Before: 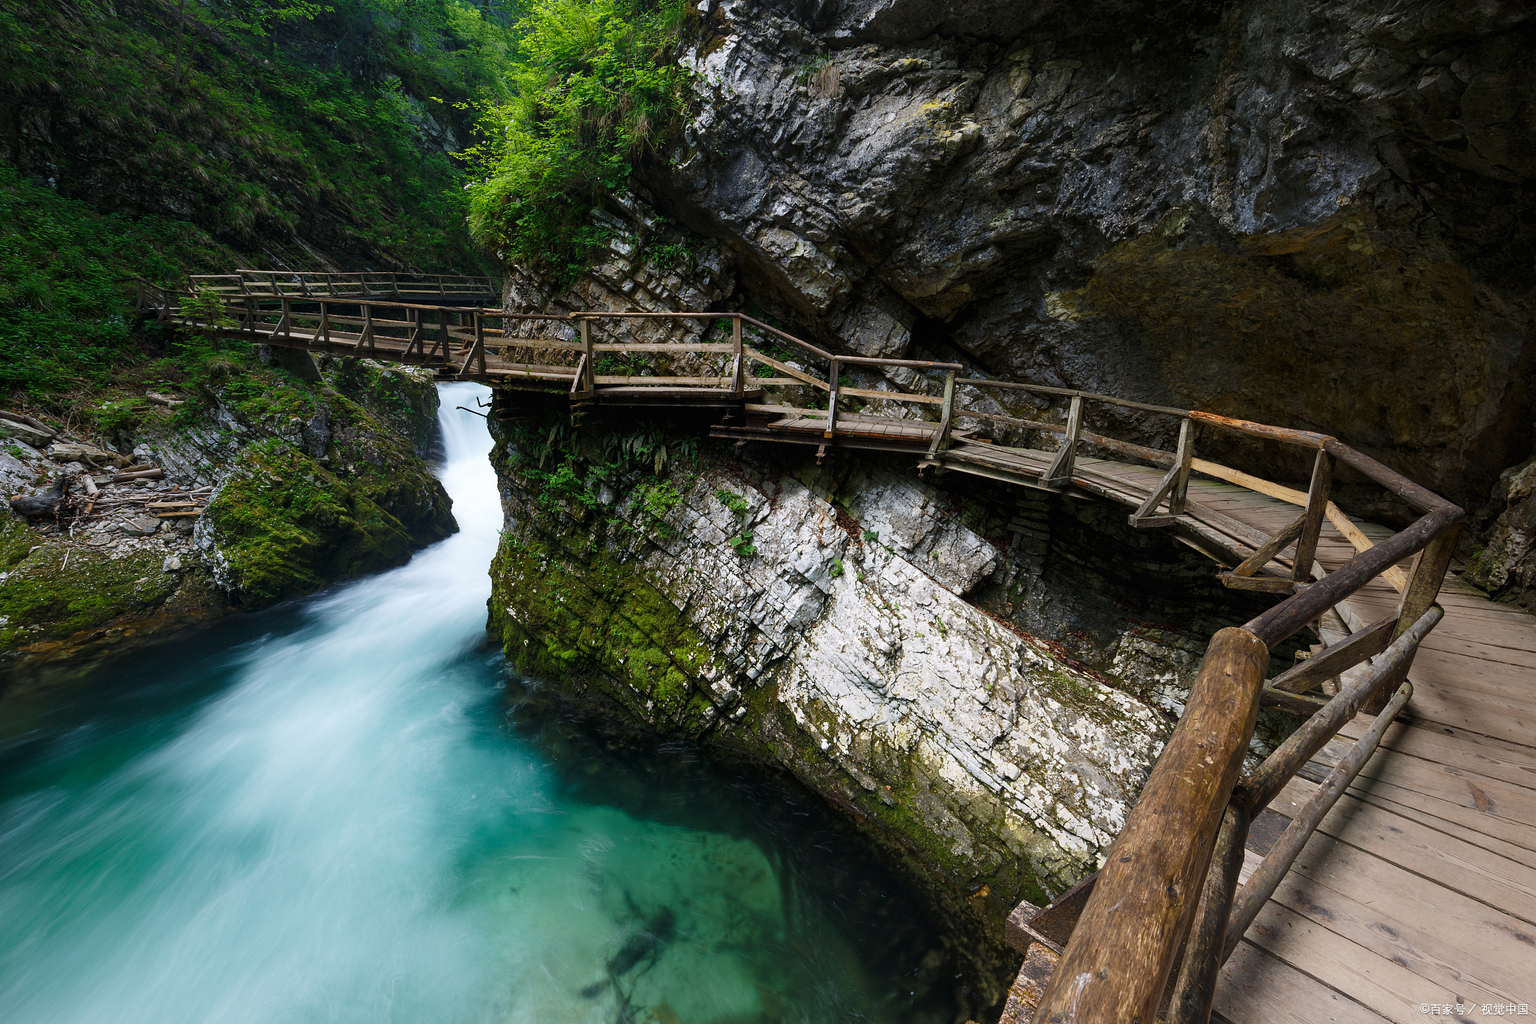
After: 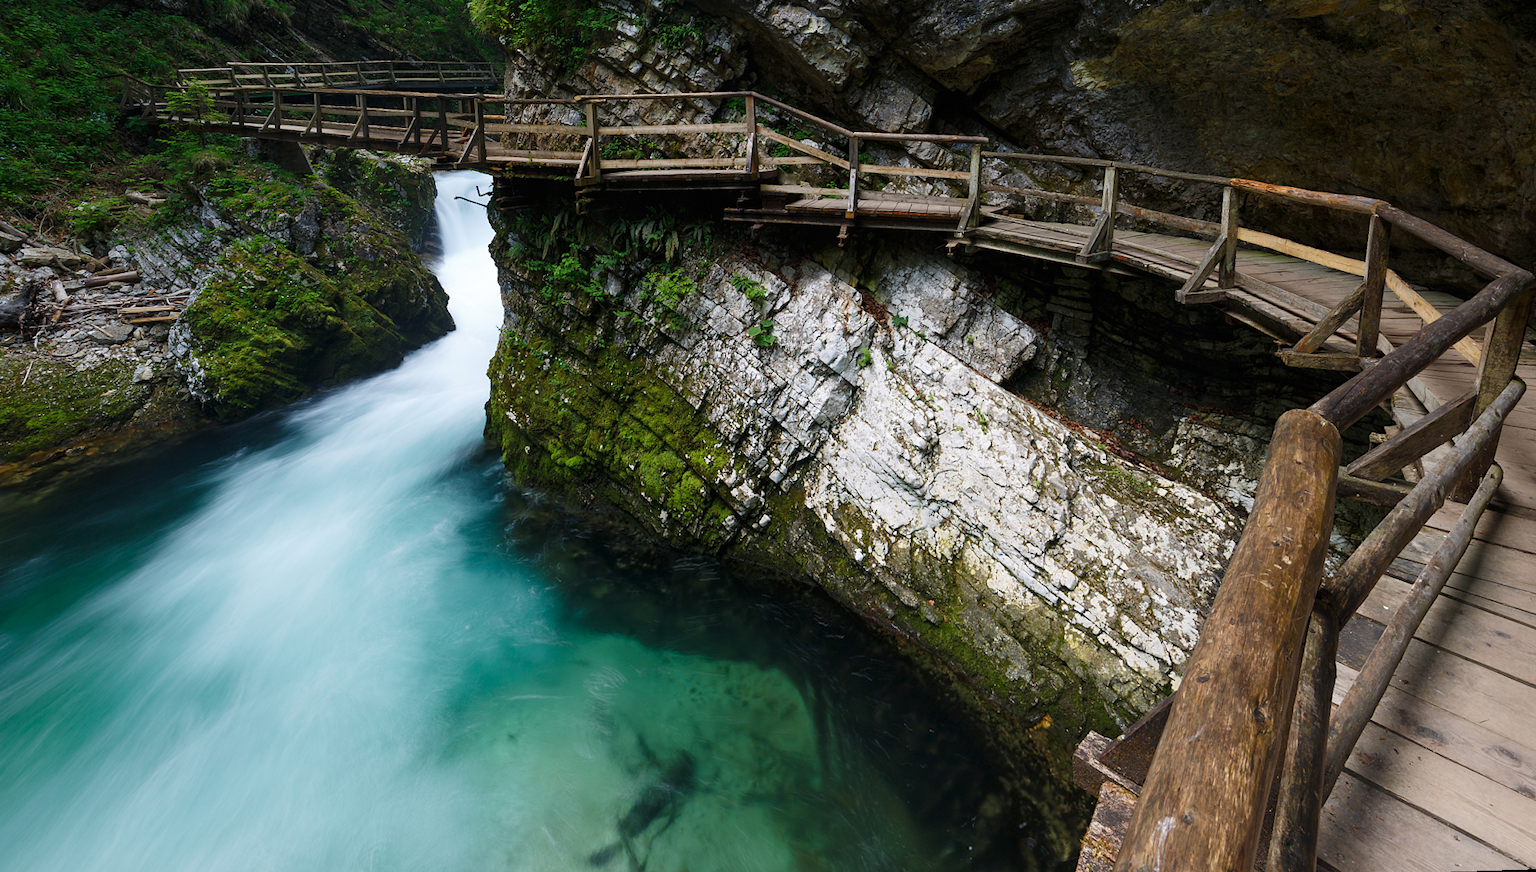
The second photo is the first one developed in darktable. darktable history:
rotate and perspective: rotation -1.68°, lens shift (vertical) -0.146, crop left 0.049, crop right 0.912, crop top 0.032, crop bottom 0.96
crop and rotate: top 18.507%
